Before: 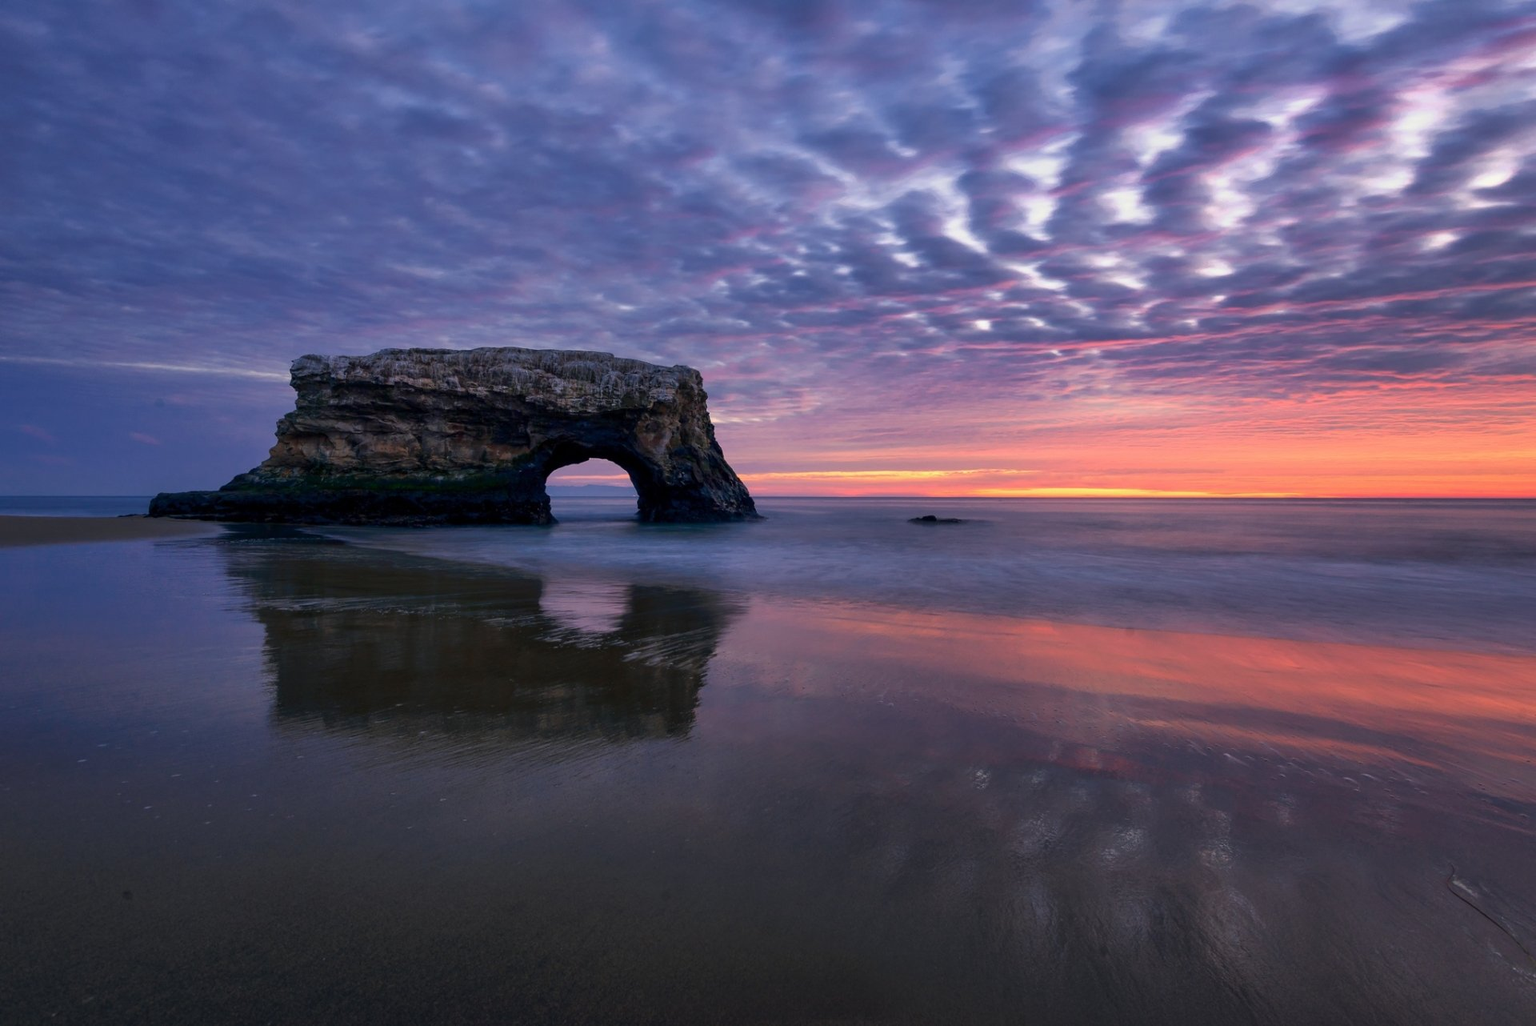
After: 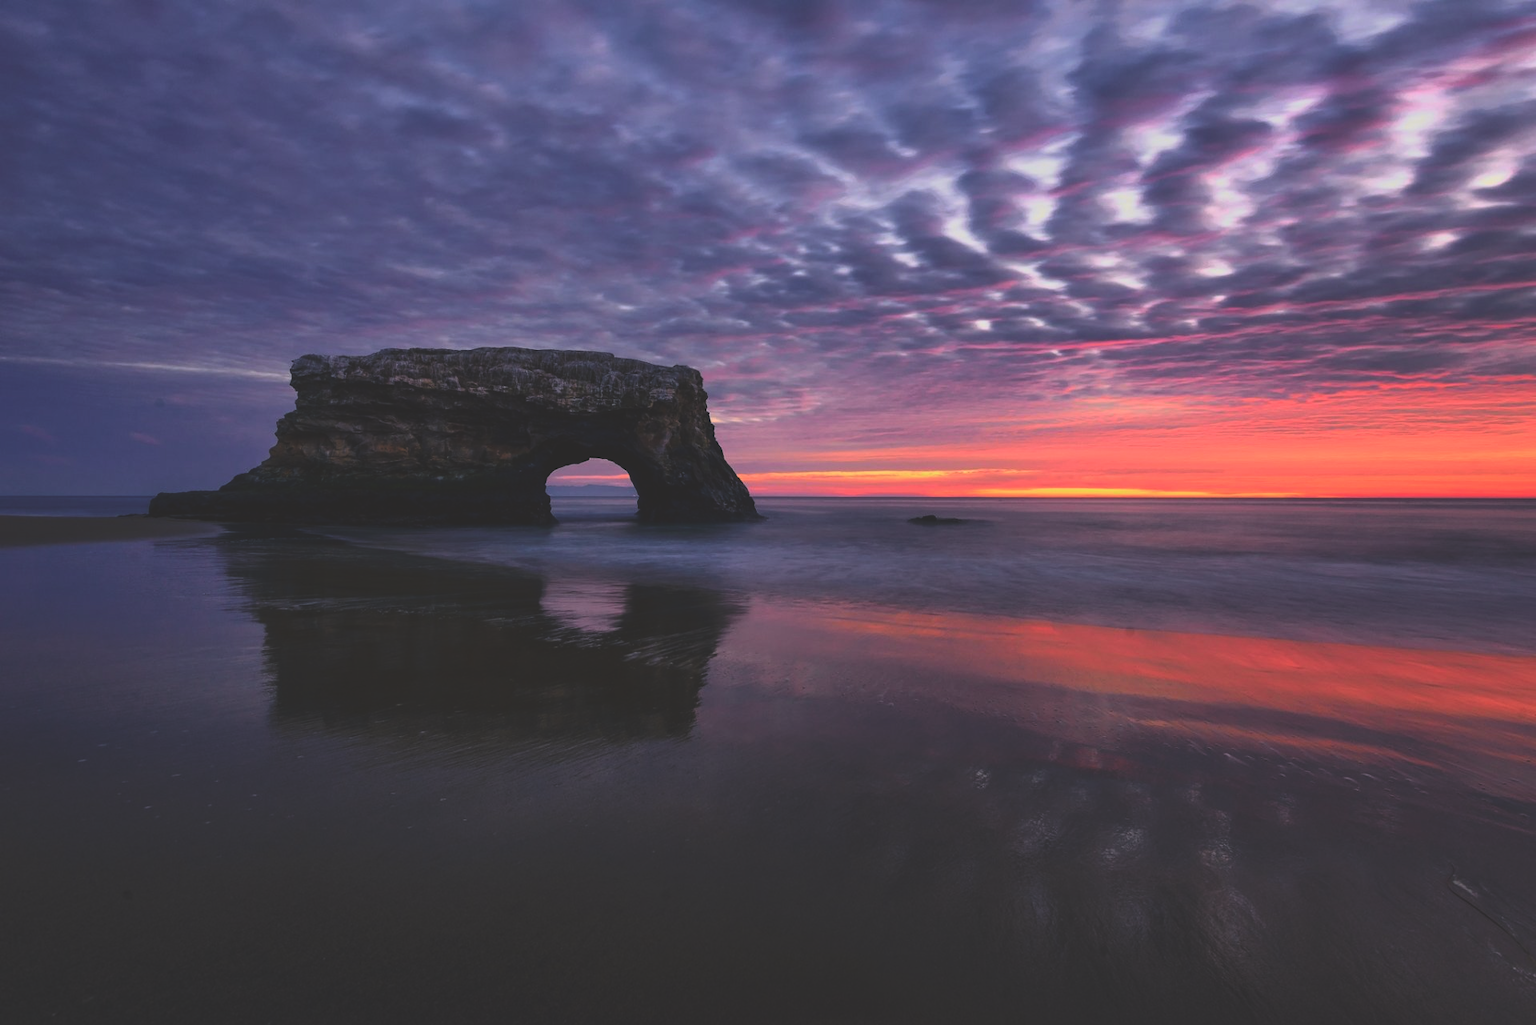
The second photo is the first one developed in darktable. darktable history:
tone curve: curves: ch0 [(0, 0) (0.091, 0.066) (0.184, 0.16) (0.491, 0.519) (0.748, 0.765) (1, 0.919)]; ch1 [(0, 0) (0.179, 0.173) (0.322, 0.32) (0.424, 0.424) (0.502, 0.504) (0.56, 0.575) (0.631, 0.675) (0.777, 0.806) (1, 1)]; ch2 [(0, 0) (0.434, 0.447) (0.497, 0.498) (0.539, 0.566) (0.676, 0.691) (1, 1)], color space Lab, independent channels, preserve colors none
rgb curve: curves: ch0 [(0, 0.186) (0.314, 0.284) (0.775, 0.708) (1, 1)], compensate middle gray true, preserve colors none
